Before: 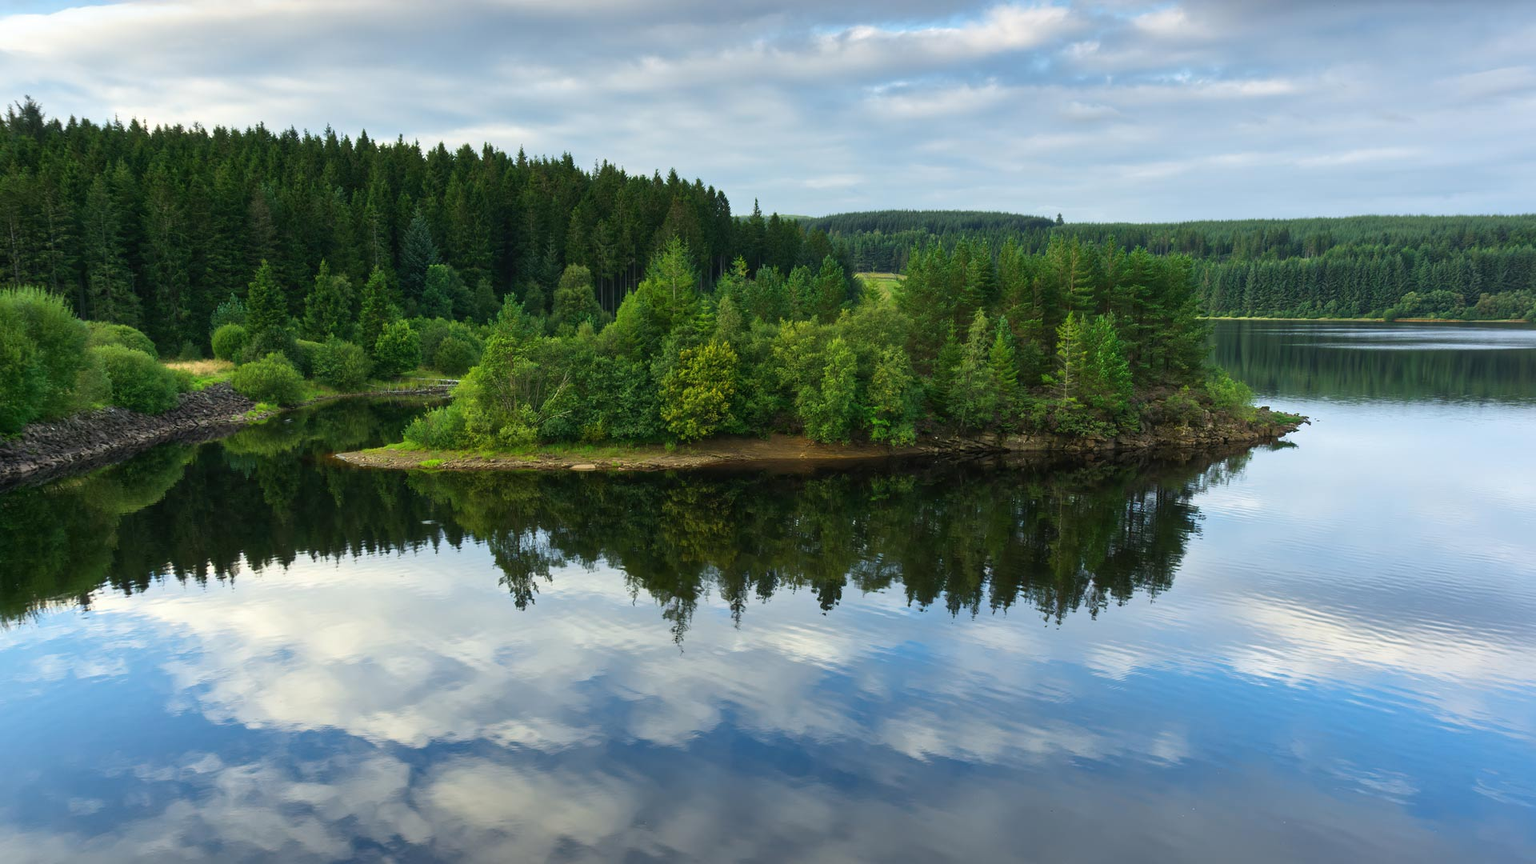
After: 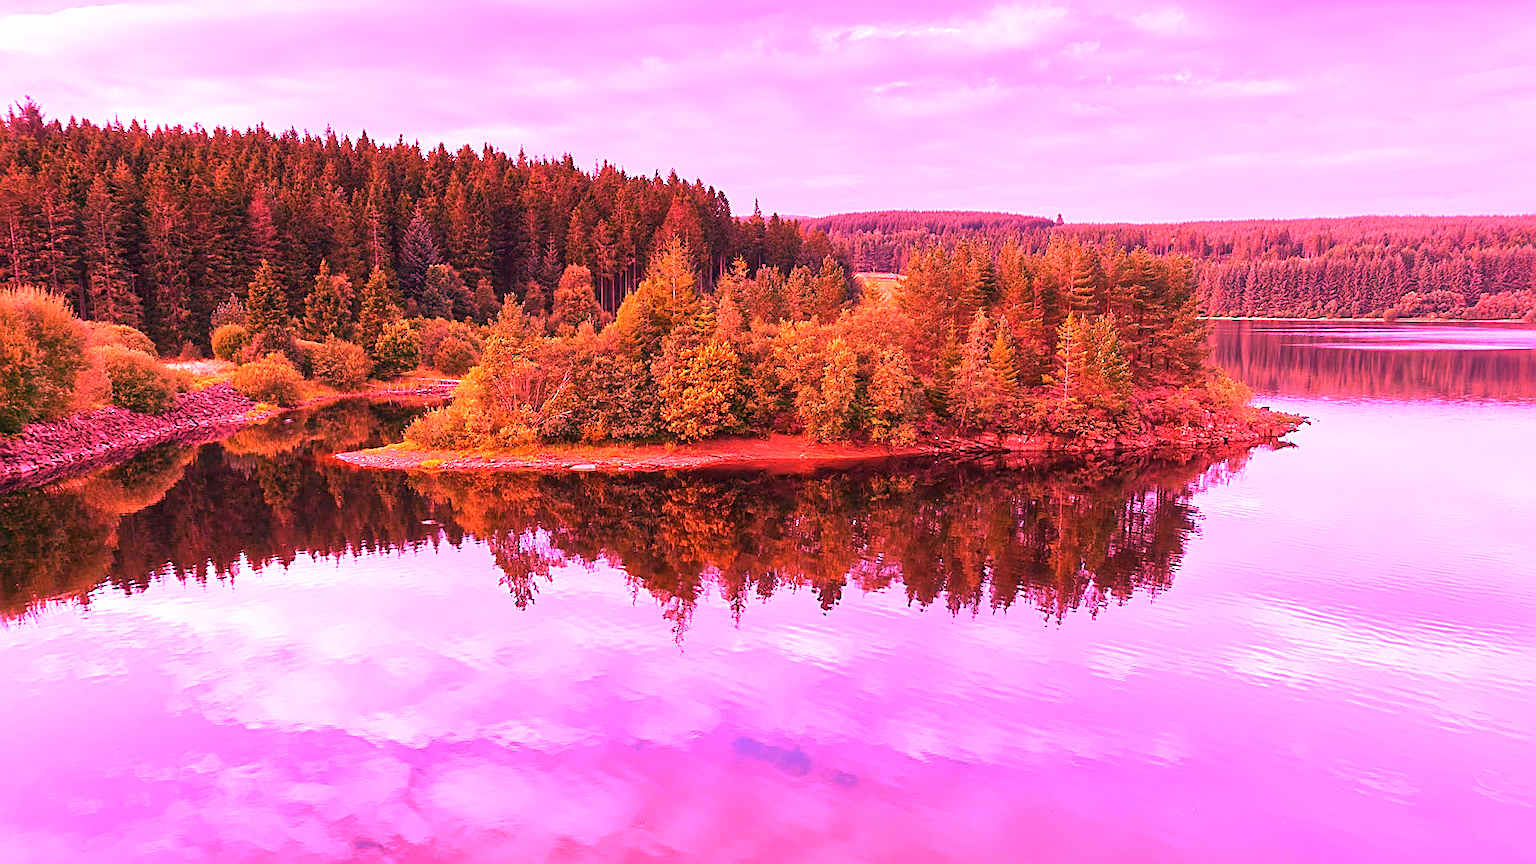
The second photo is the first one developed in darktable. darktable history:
sharpen: on, module defaults
white balance: red 4.26, blue 1.802
